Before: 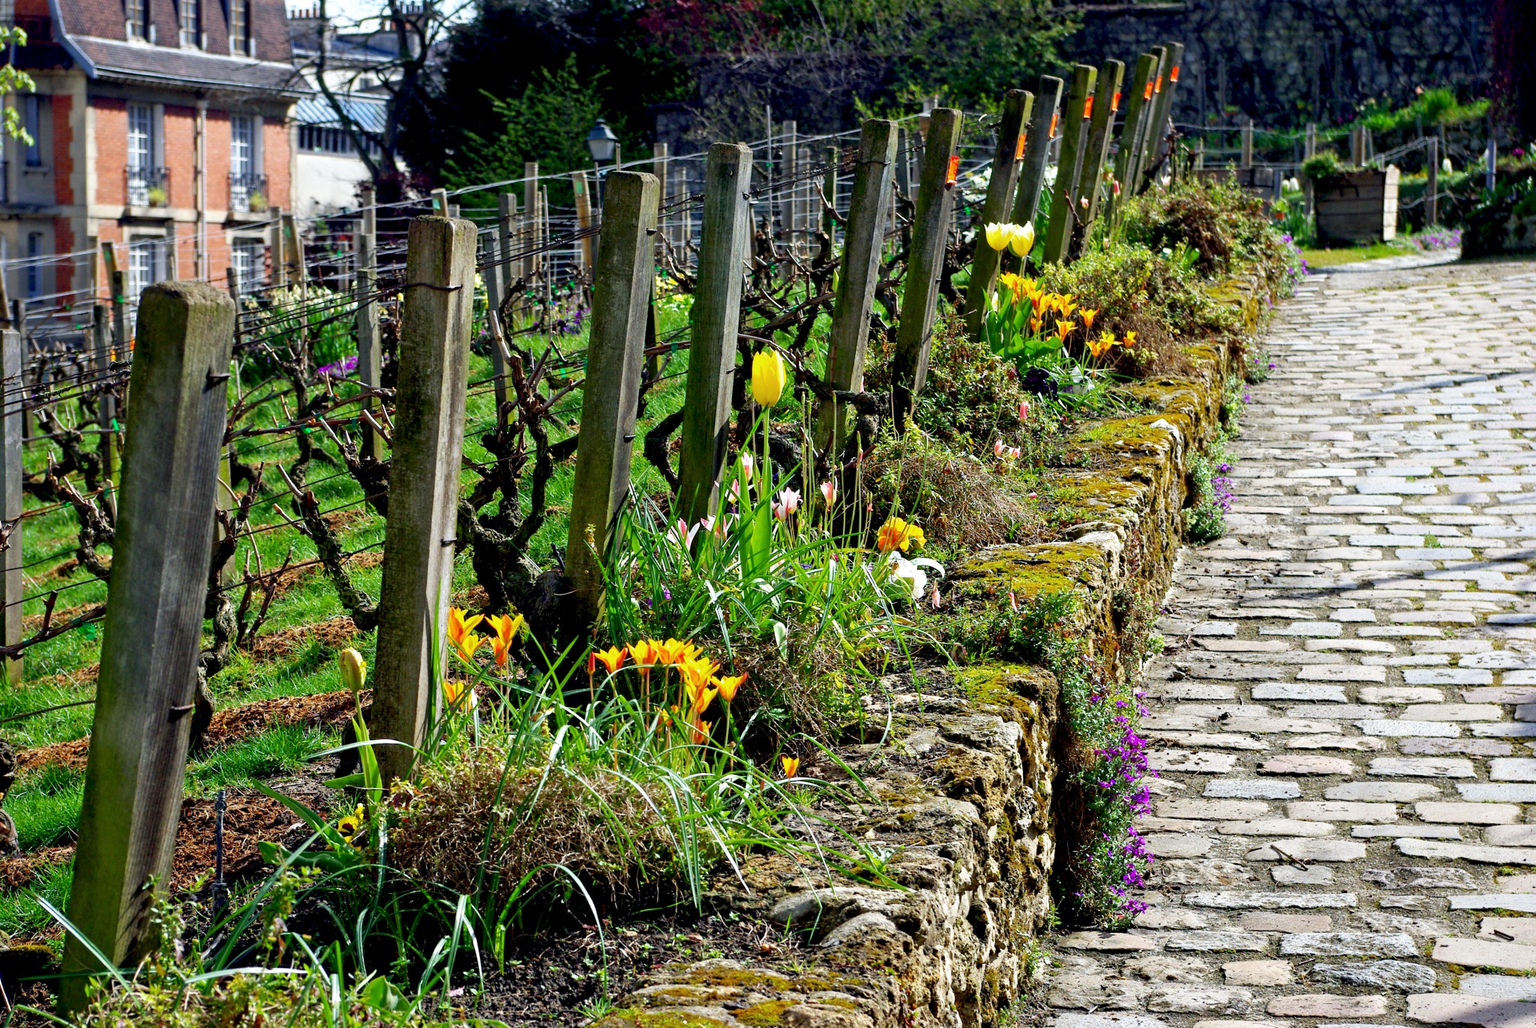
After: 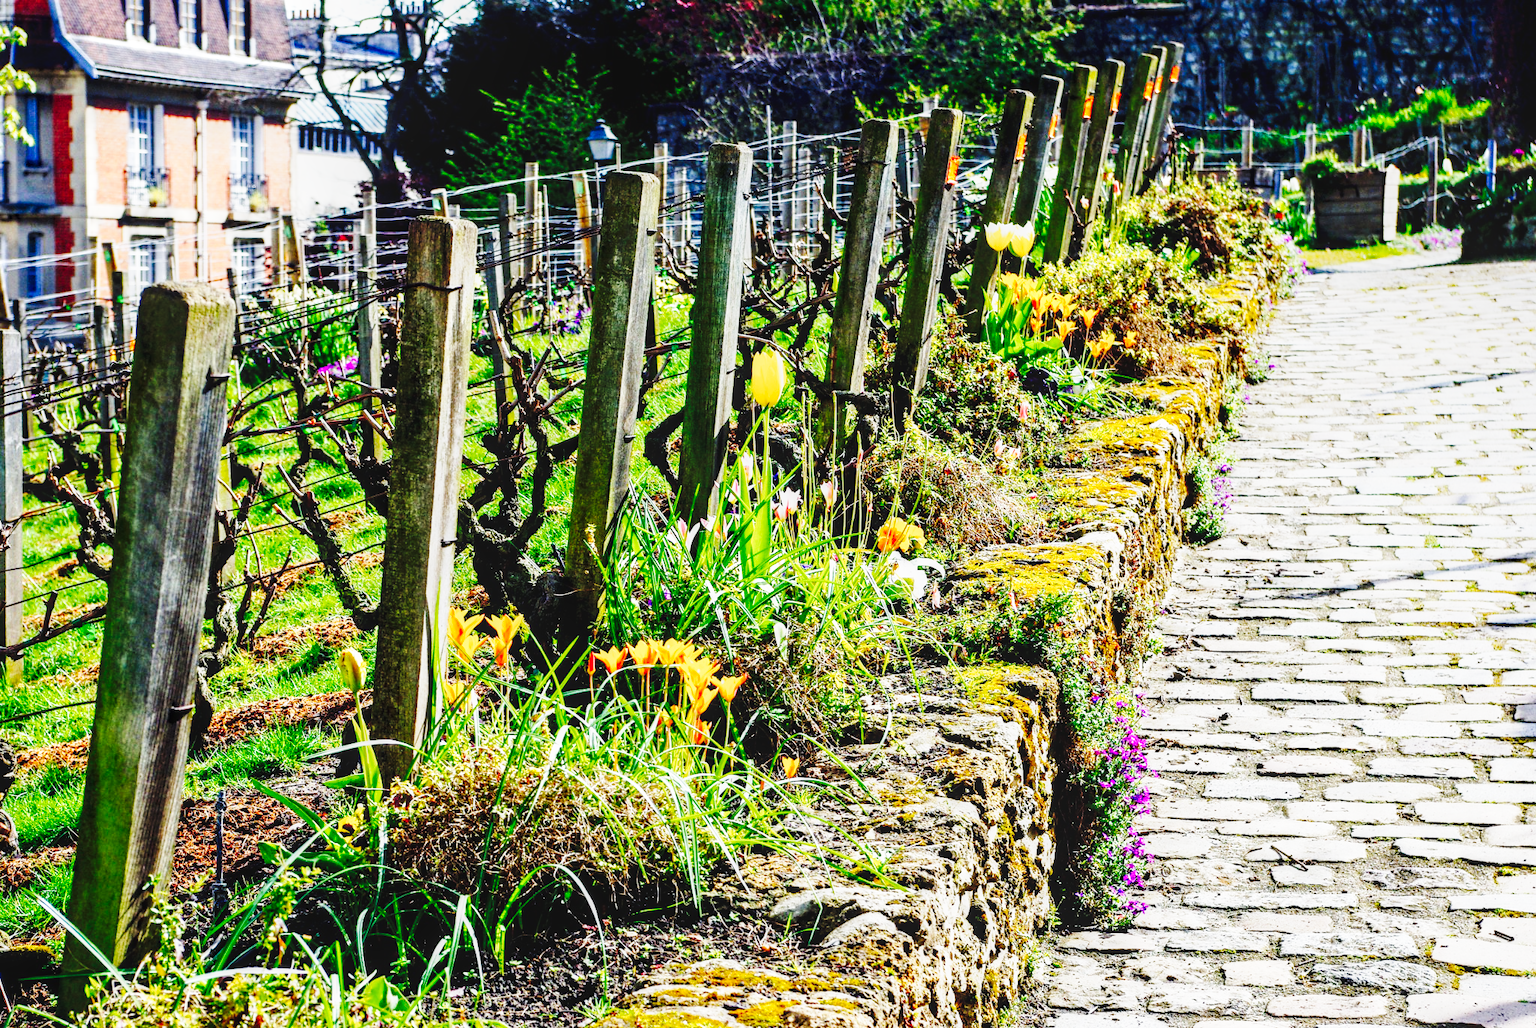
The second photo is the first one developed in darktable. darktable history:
local contrast: on, module defaults
base curve: curves: ch0 [(0, 0) (0.028, 0.03) (0.121, 0.232) (0.46, 0.748) (0.859, 0.968) (1, 1)], preserve colors none
tone curve: curves: ch0 [(0, 0.026) (0.184, 0.172) (0.391, 0.468) (0.446, 0.56) (0.605, 0.758) (0.831, 0.931) (0.992, 1)]; ch1 [(0, 0) (0.437, 0.447) (0.501, 0.502) (0.538, 0.539) (0.574, 0.589) (0.617, 0.64) (0.699, 0.749) (0.859, 0.919) (1, 1)]; ch2 [(0, 0) (0.33, 0.301) (0.421, 0.443) (0.447, 0.482) (0.499, 0.509) (0.538, 0.564) (0.585, 0.615) (0.664, 0.664) (1, 1)], preserve colors none
